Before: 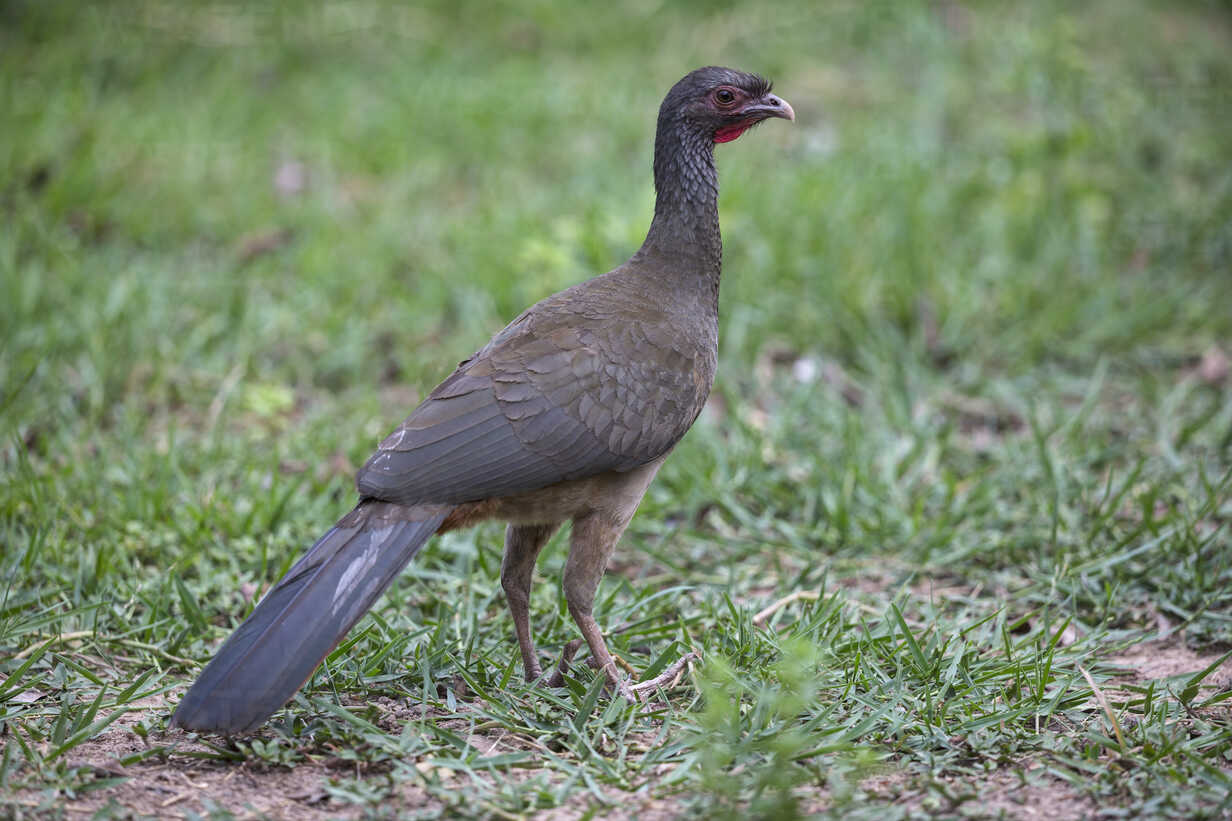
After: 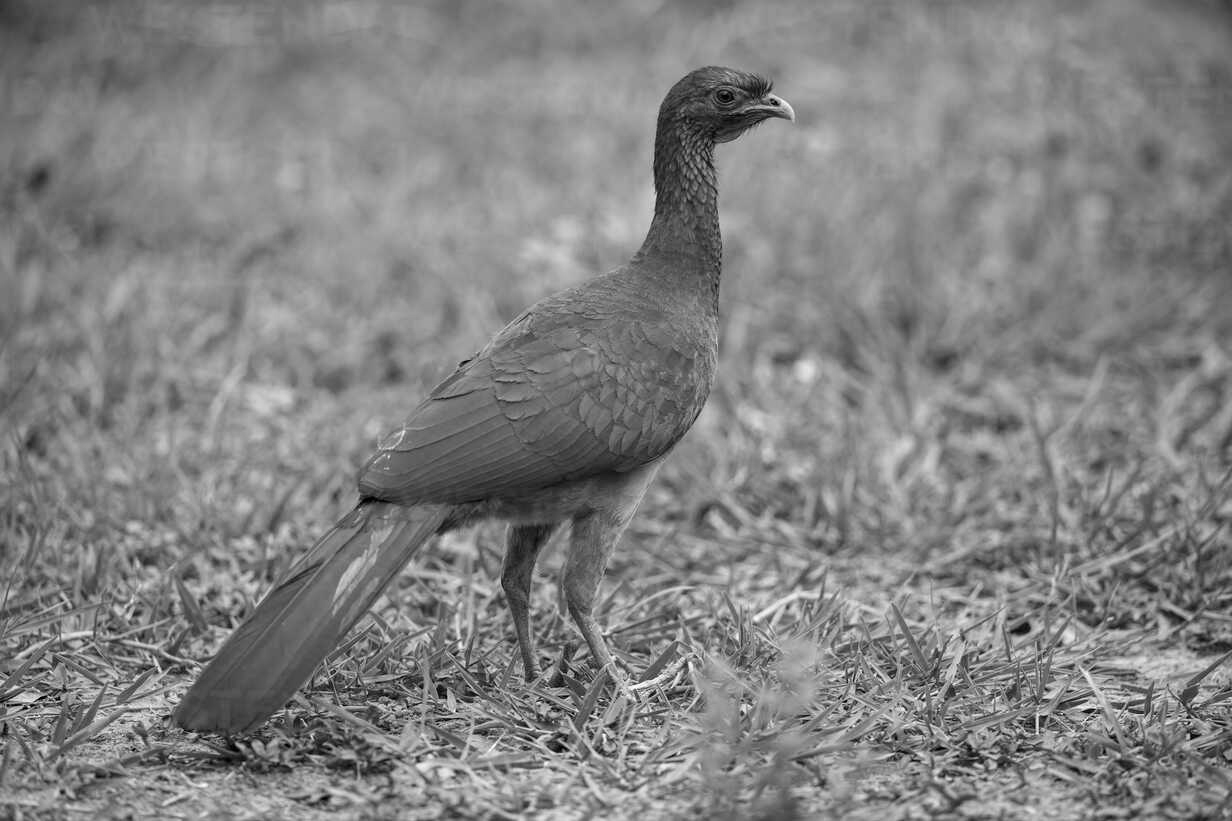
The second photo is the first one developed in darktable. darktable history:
white balance: red 1, blue 1
color zones: curves: ch1 [(0, 0.638) (0.193, 0.442) (0.286, 0.15) (0.429, 0.14) (0.571, 0.142) (0.714, 0.154) (0.857, 0.175) (1, 0.638)]
monochrome: on, module defaults
